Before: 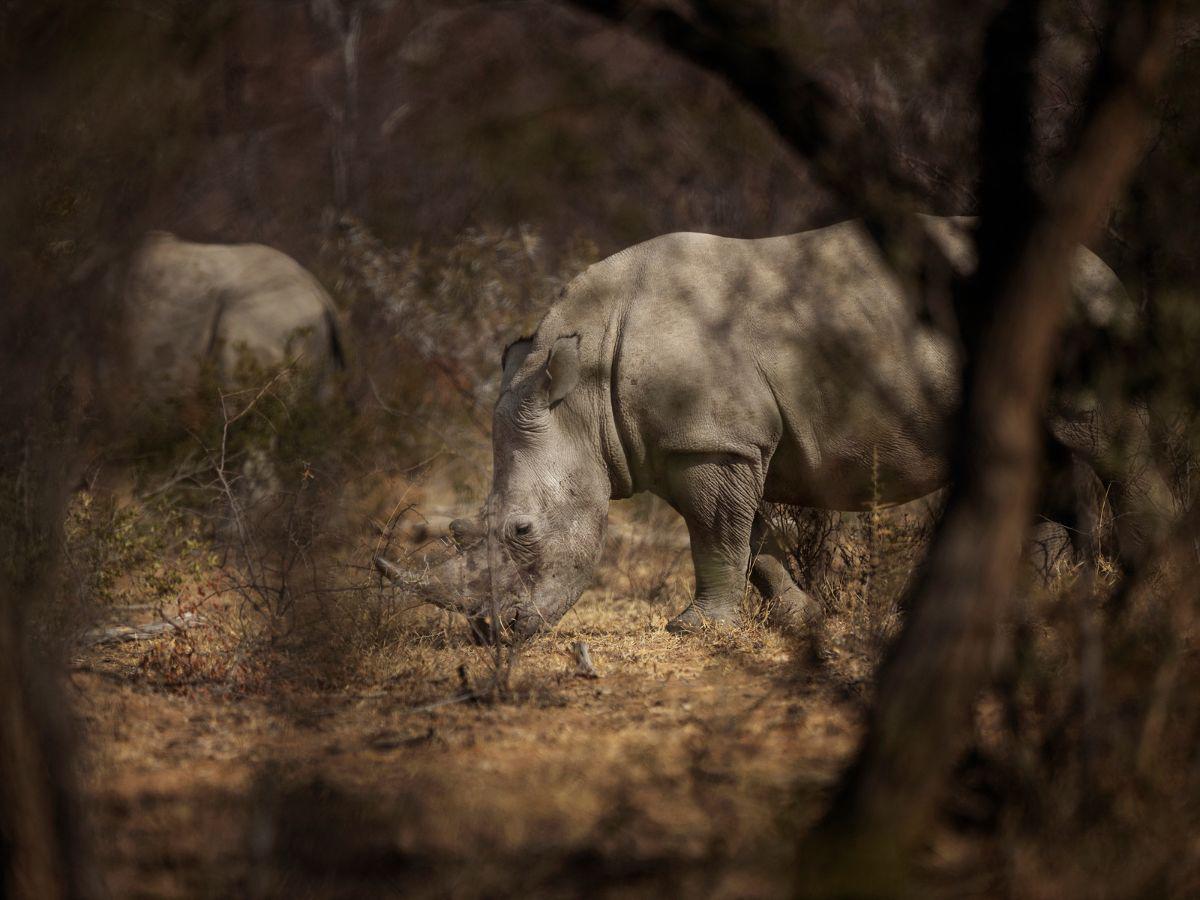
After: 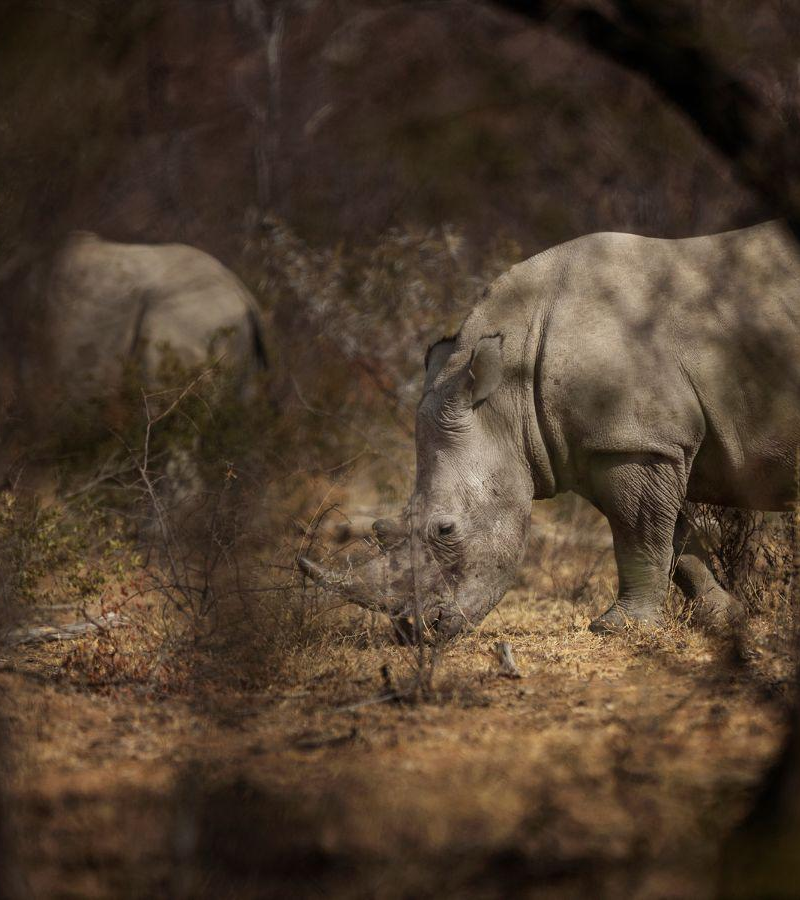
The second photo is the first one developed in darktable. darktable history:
crop and rotate: left 6.42%, right 26.836%
